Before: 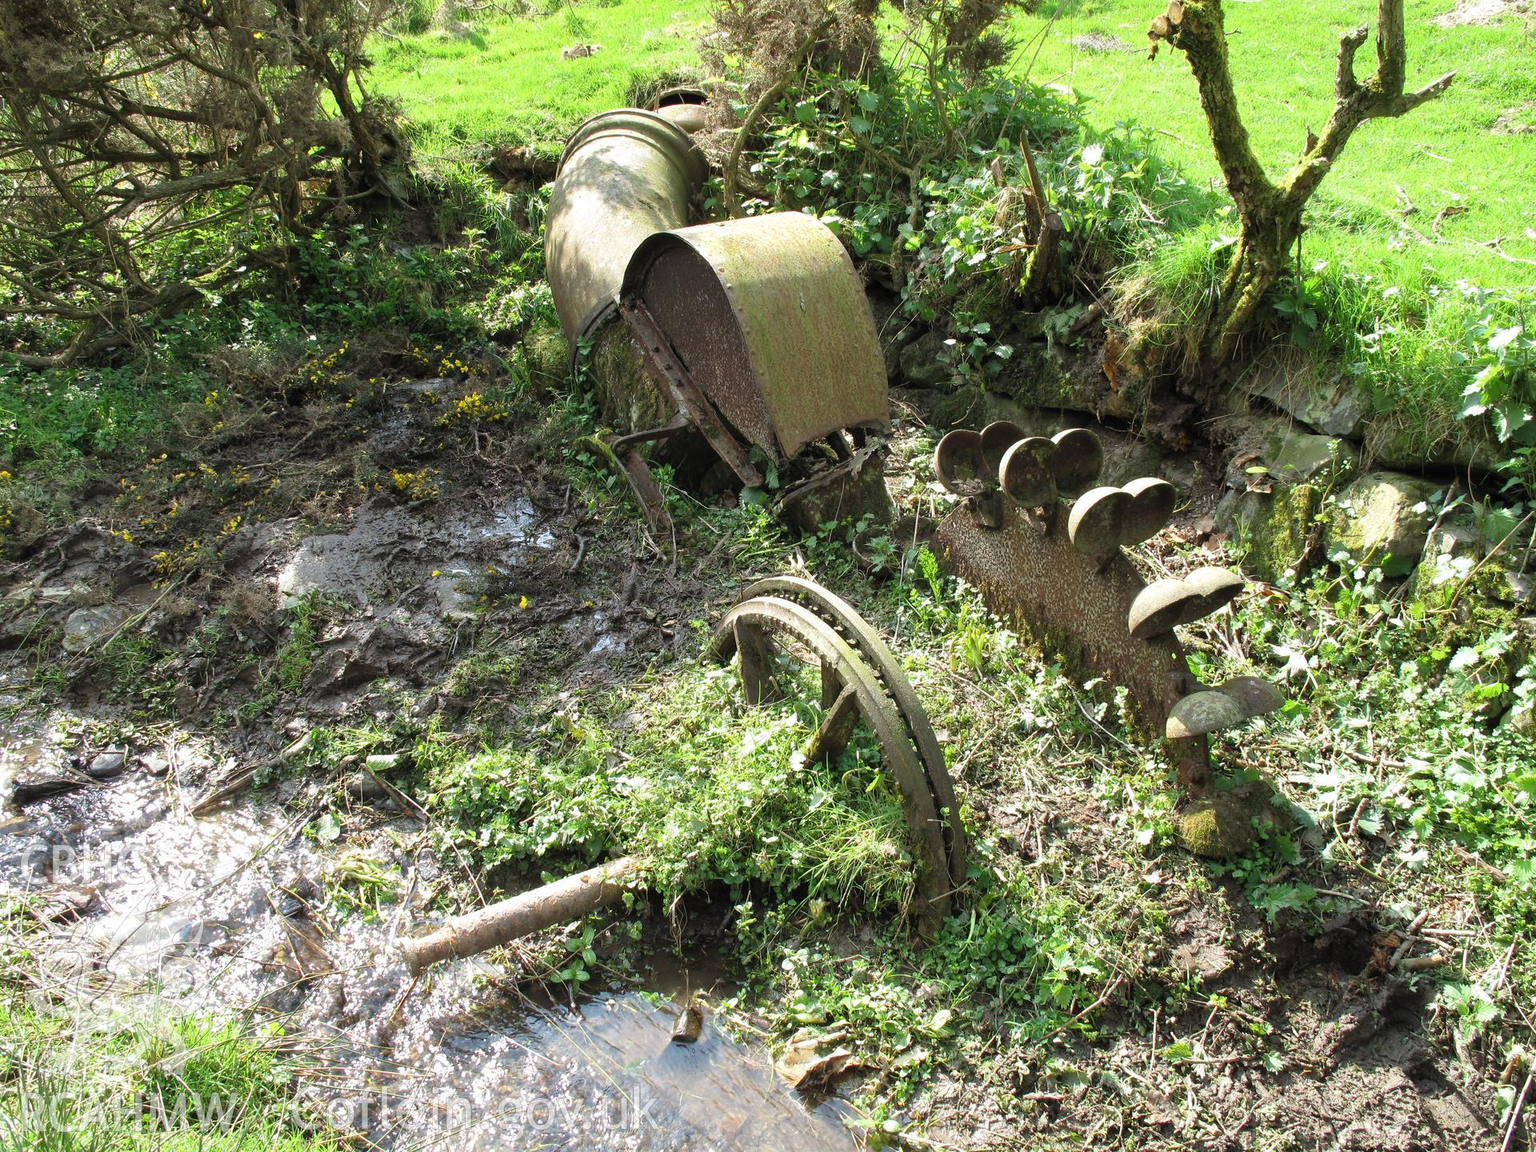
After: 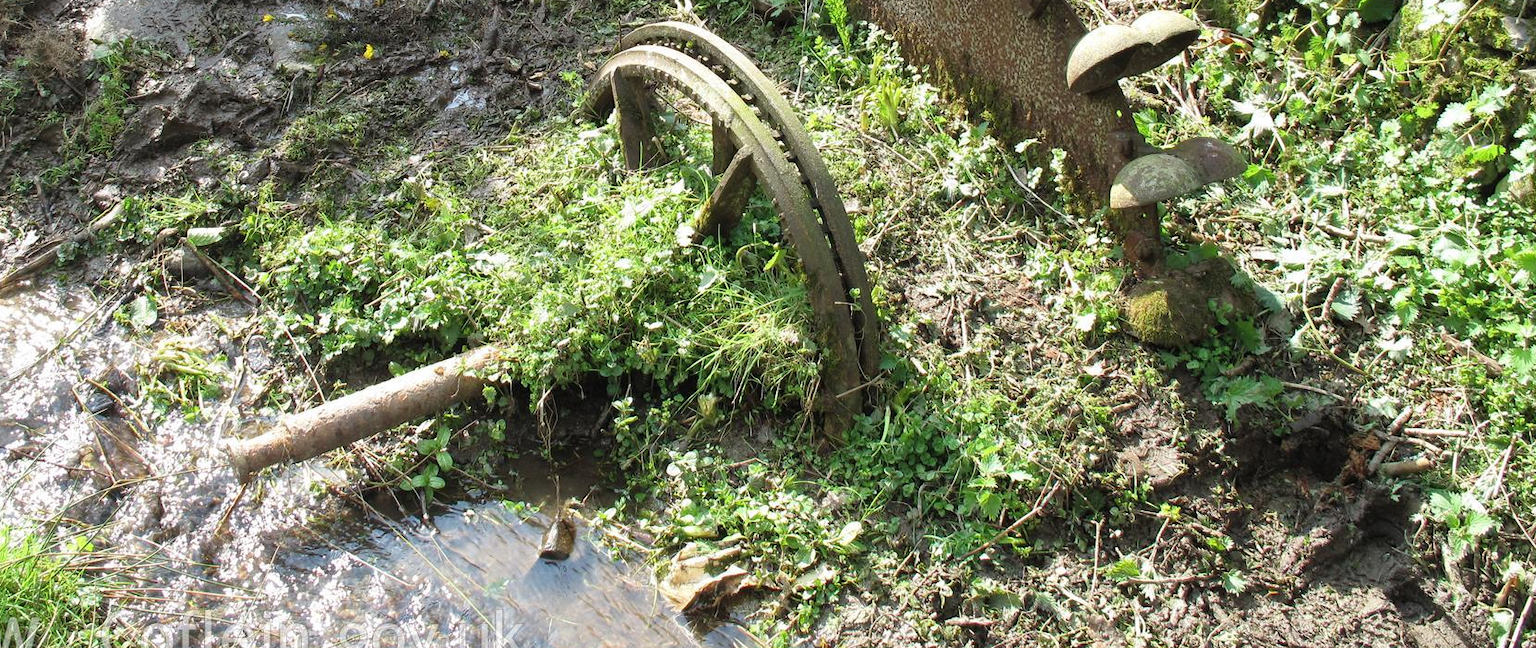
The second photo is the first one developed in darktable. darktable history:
crop and rotate: left 13.294%, top 48.415%, bottom 2.808%
